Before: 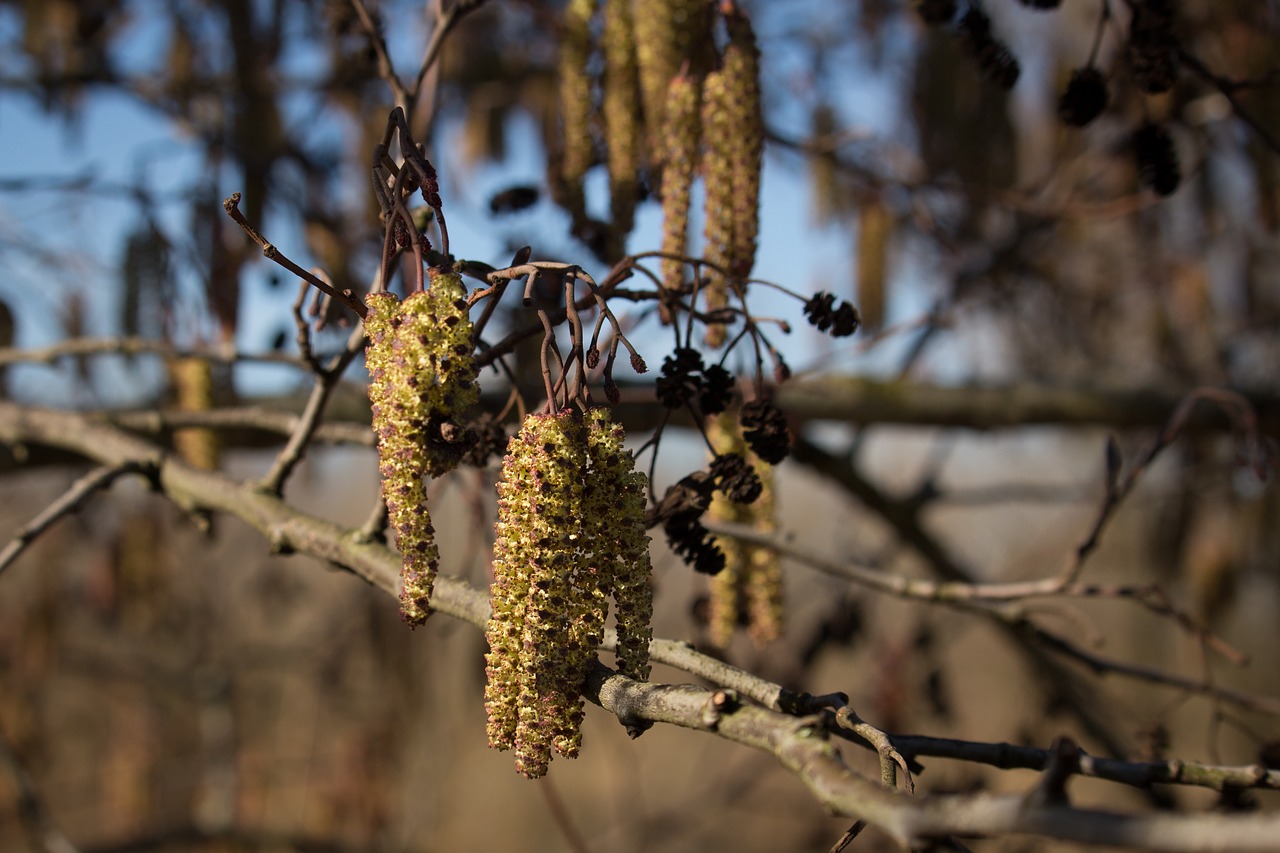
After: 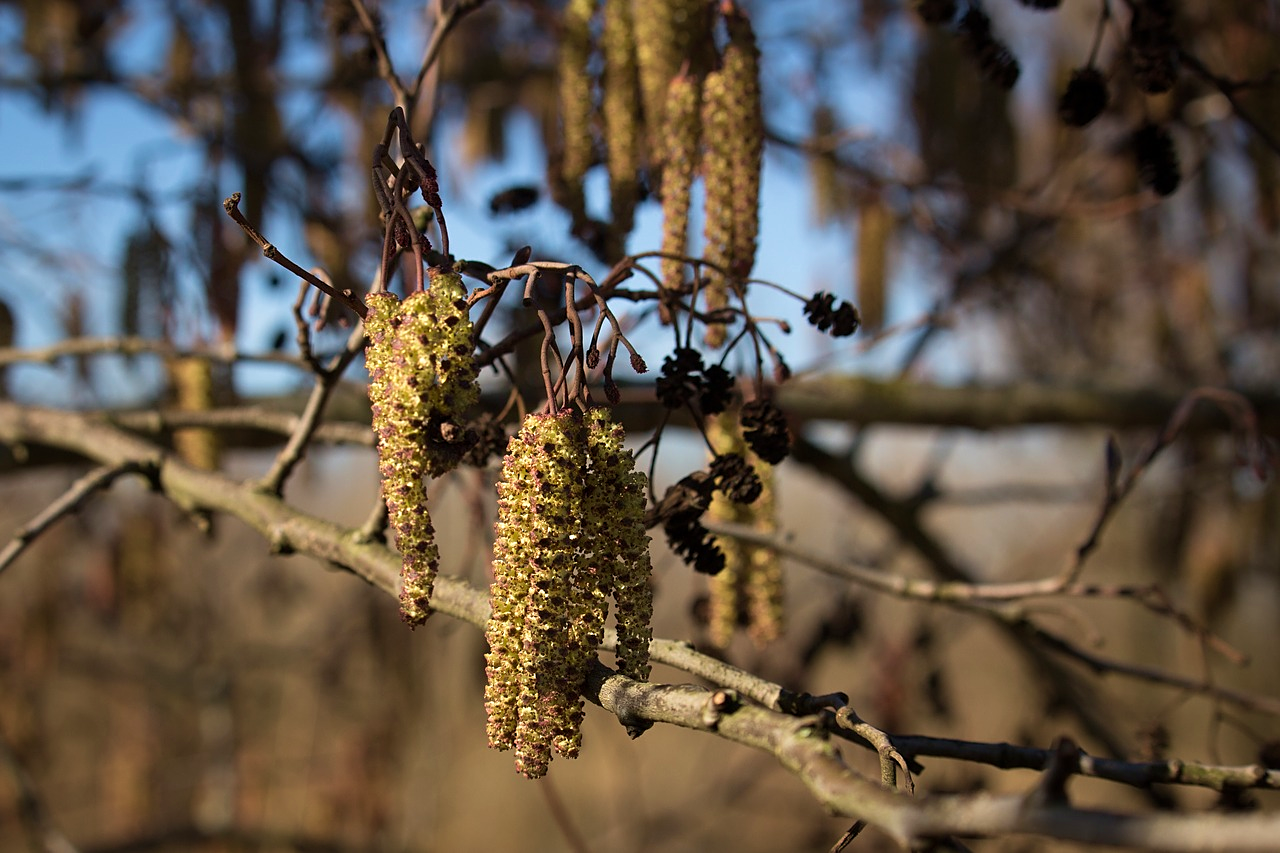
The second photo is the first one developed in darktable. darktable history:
velvia: on, module defaults
levels: levels [0, 0.476, 0.951]
sharpen: amount 0.2
